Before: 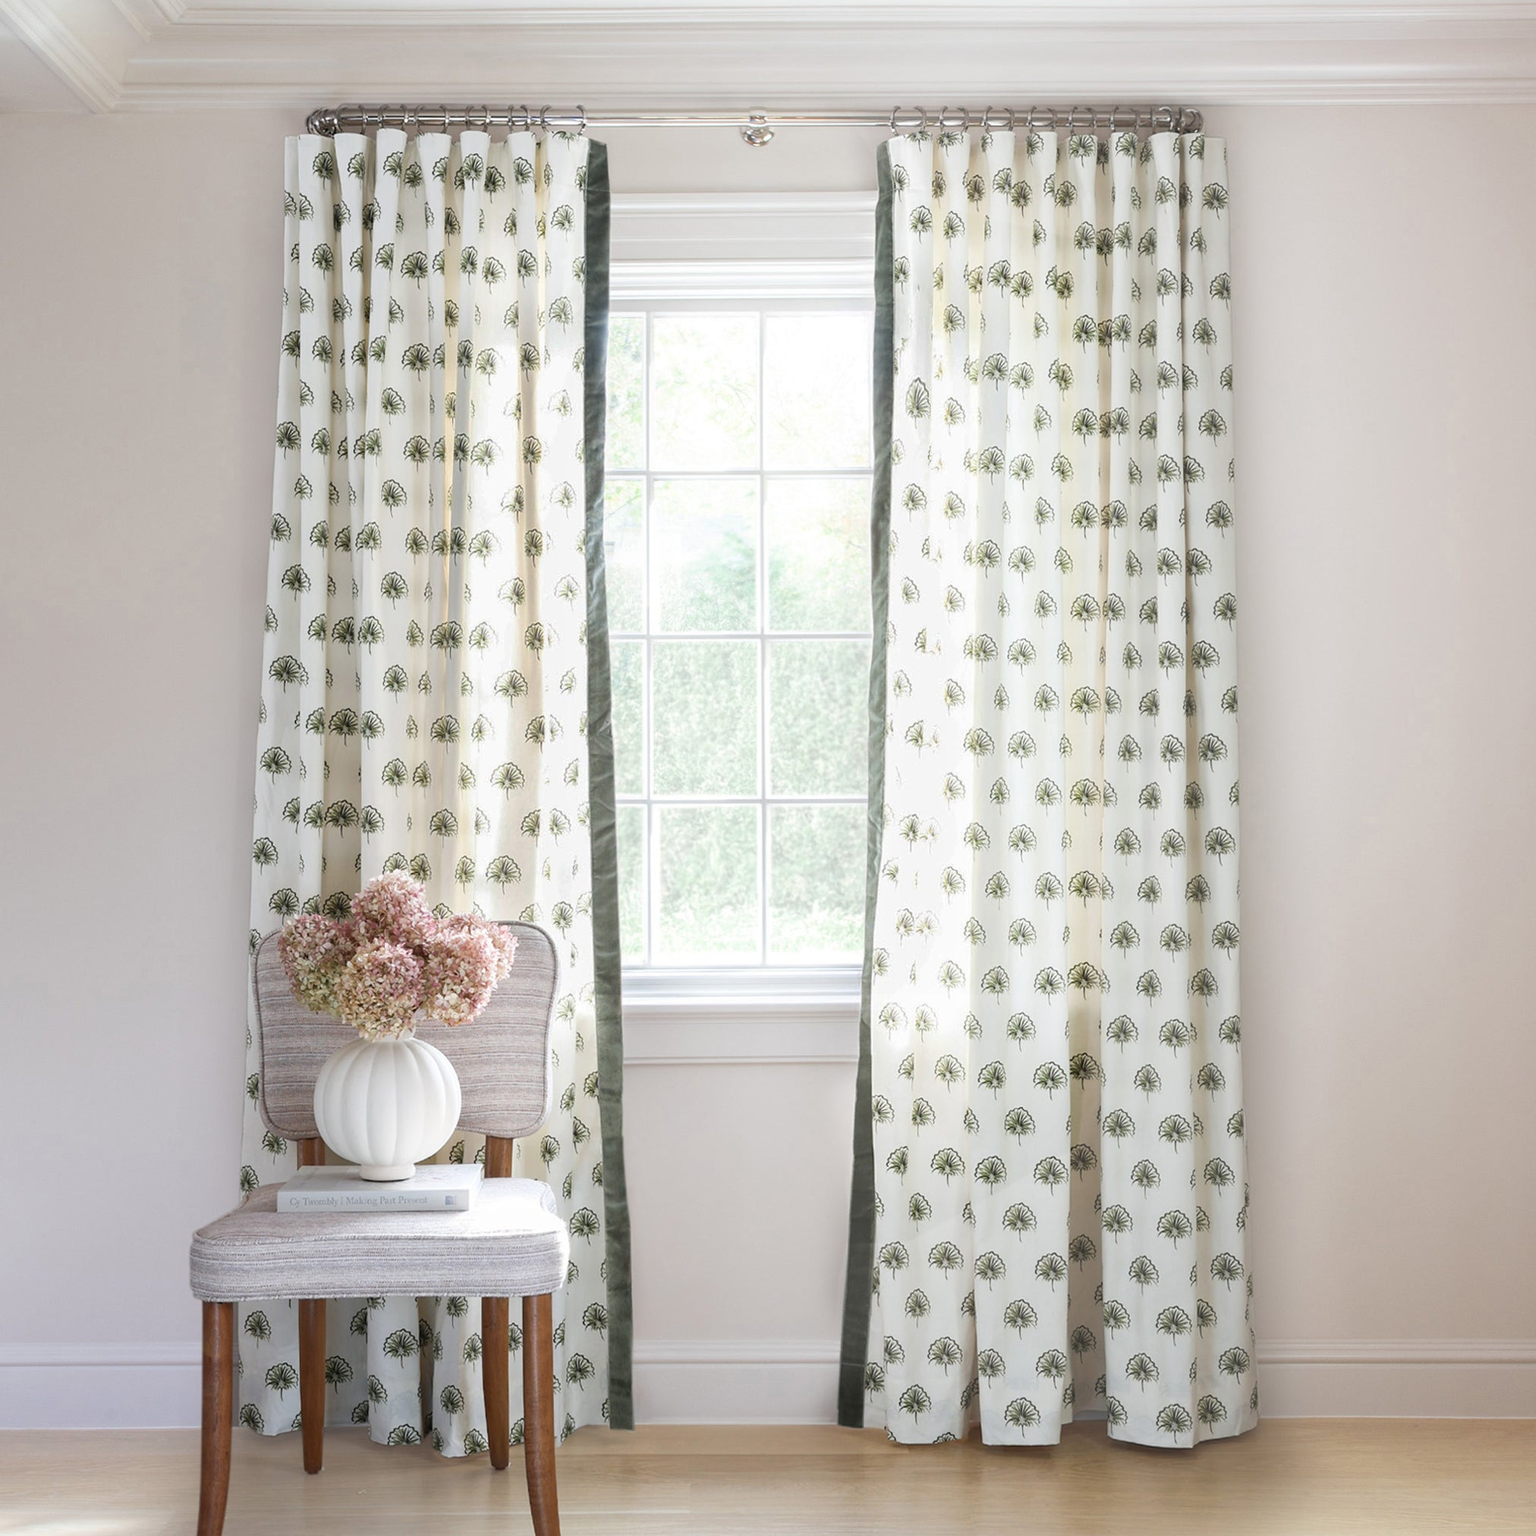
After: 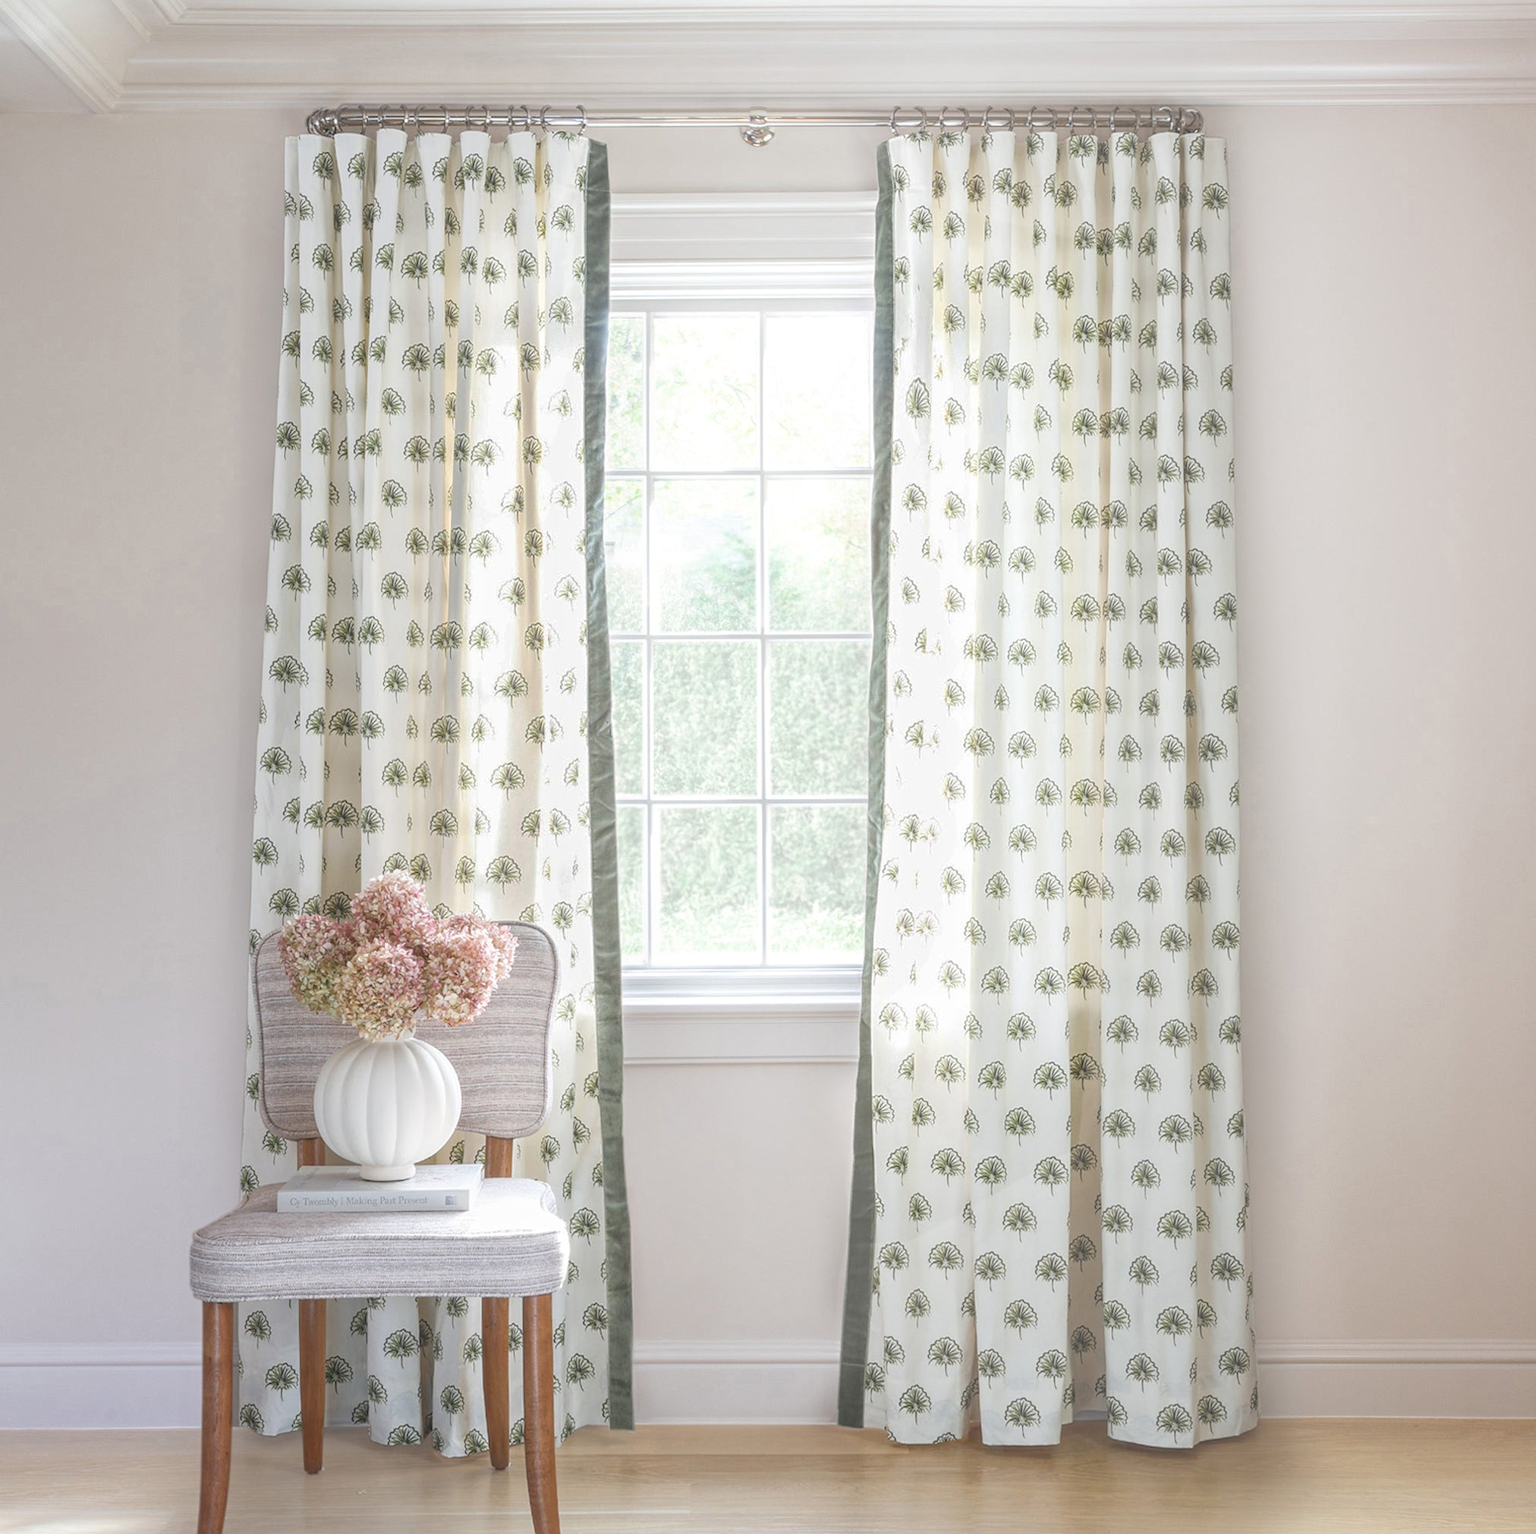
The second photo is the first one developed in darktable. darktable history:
local contrast: highlights 73%, shadows 15%, midtone range 0.197
crop: bottom 0.071%
